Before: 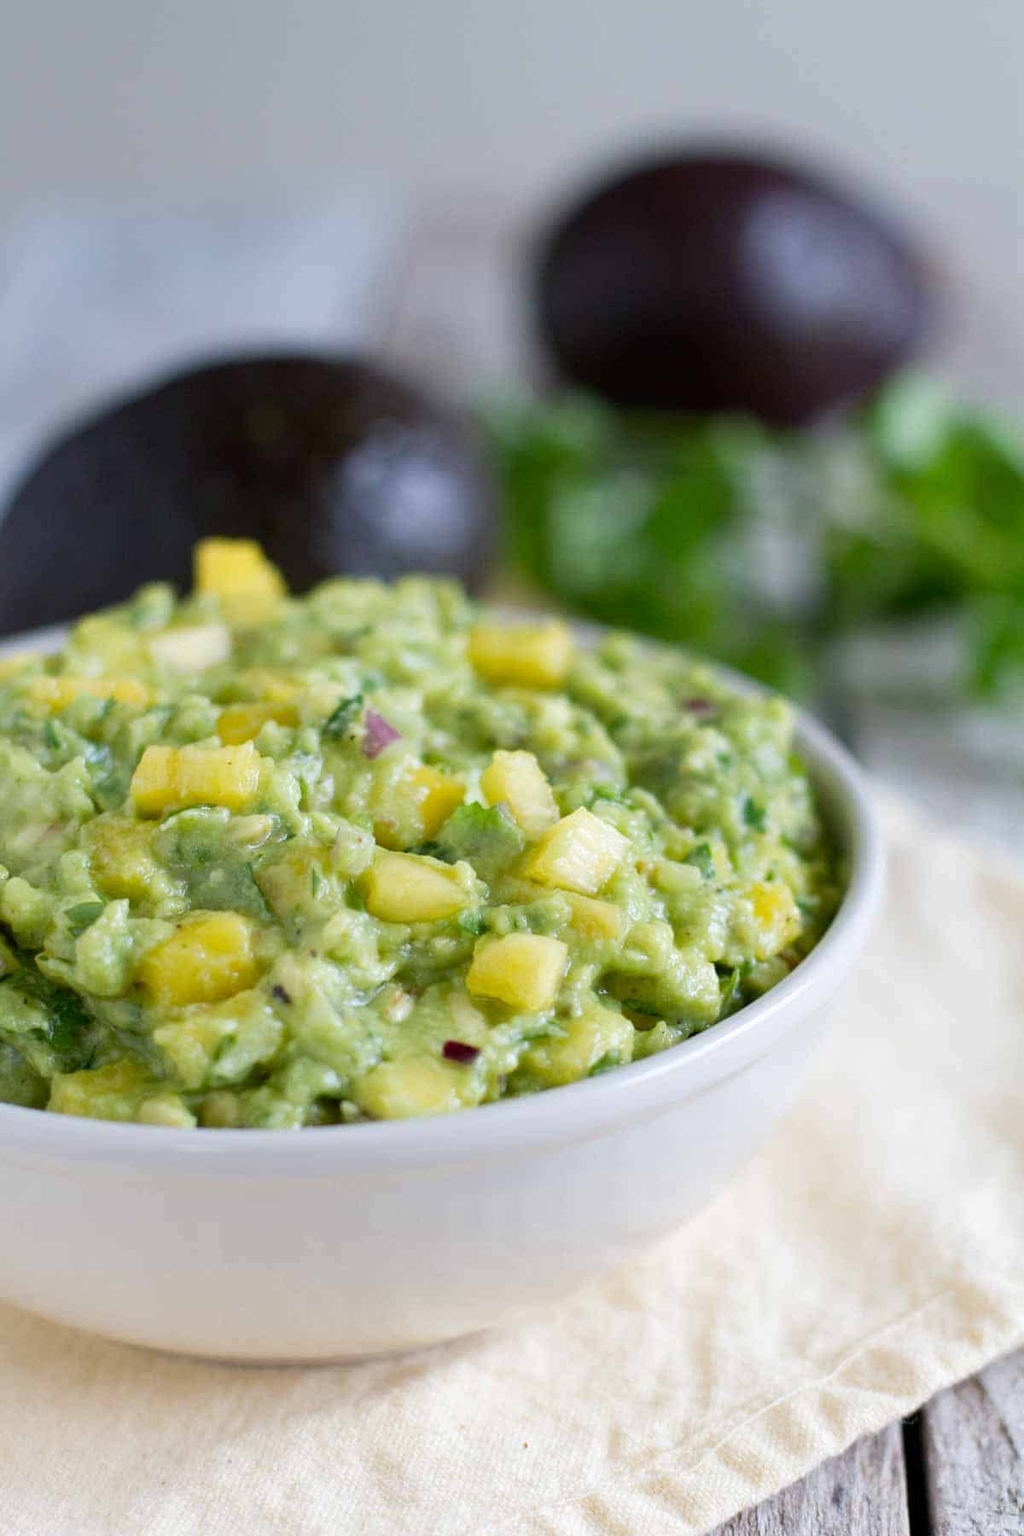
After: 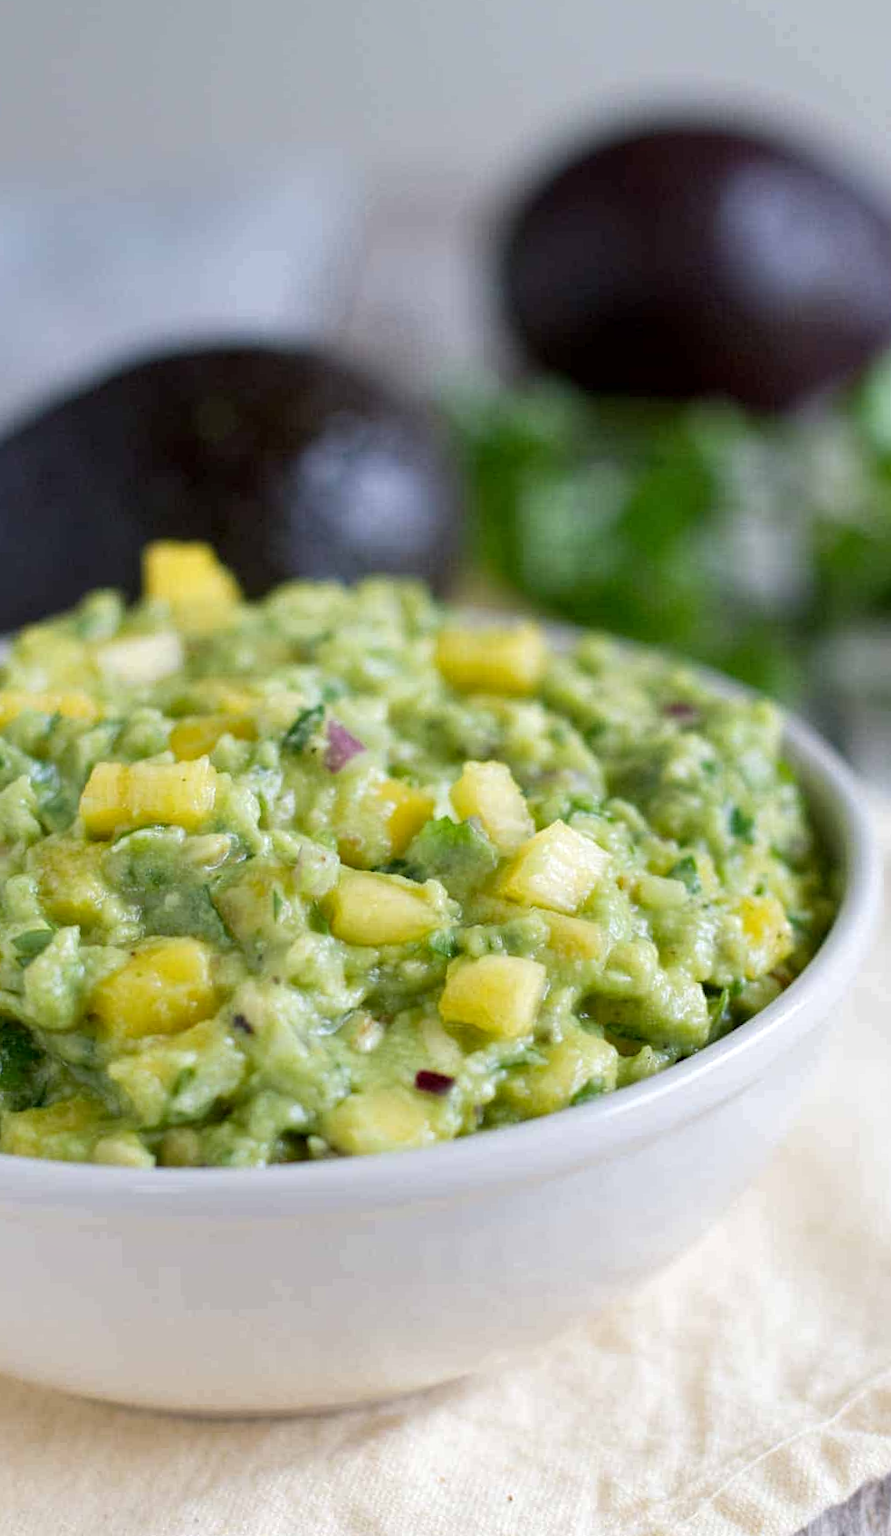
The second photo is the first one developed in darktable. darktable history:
local contrast: highlights 102%, shadows 100%, detail 119%, midtone range 0.2
crop and rotate: angle 0.964°, left 4.448%, top 0.977%, right 11.473%, bottom 2.413%
